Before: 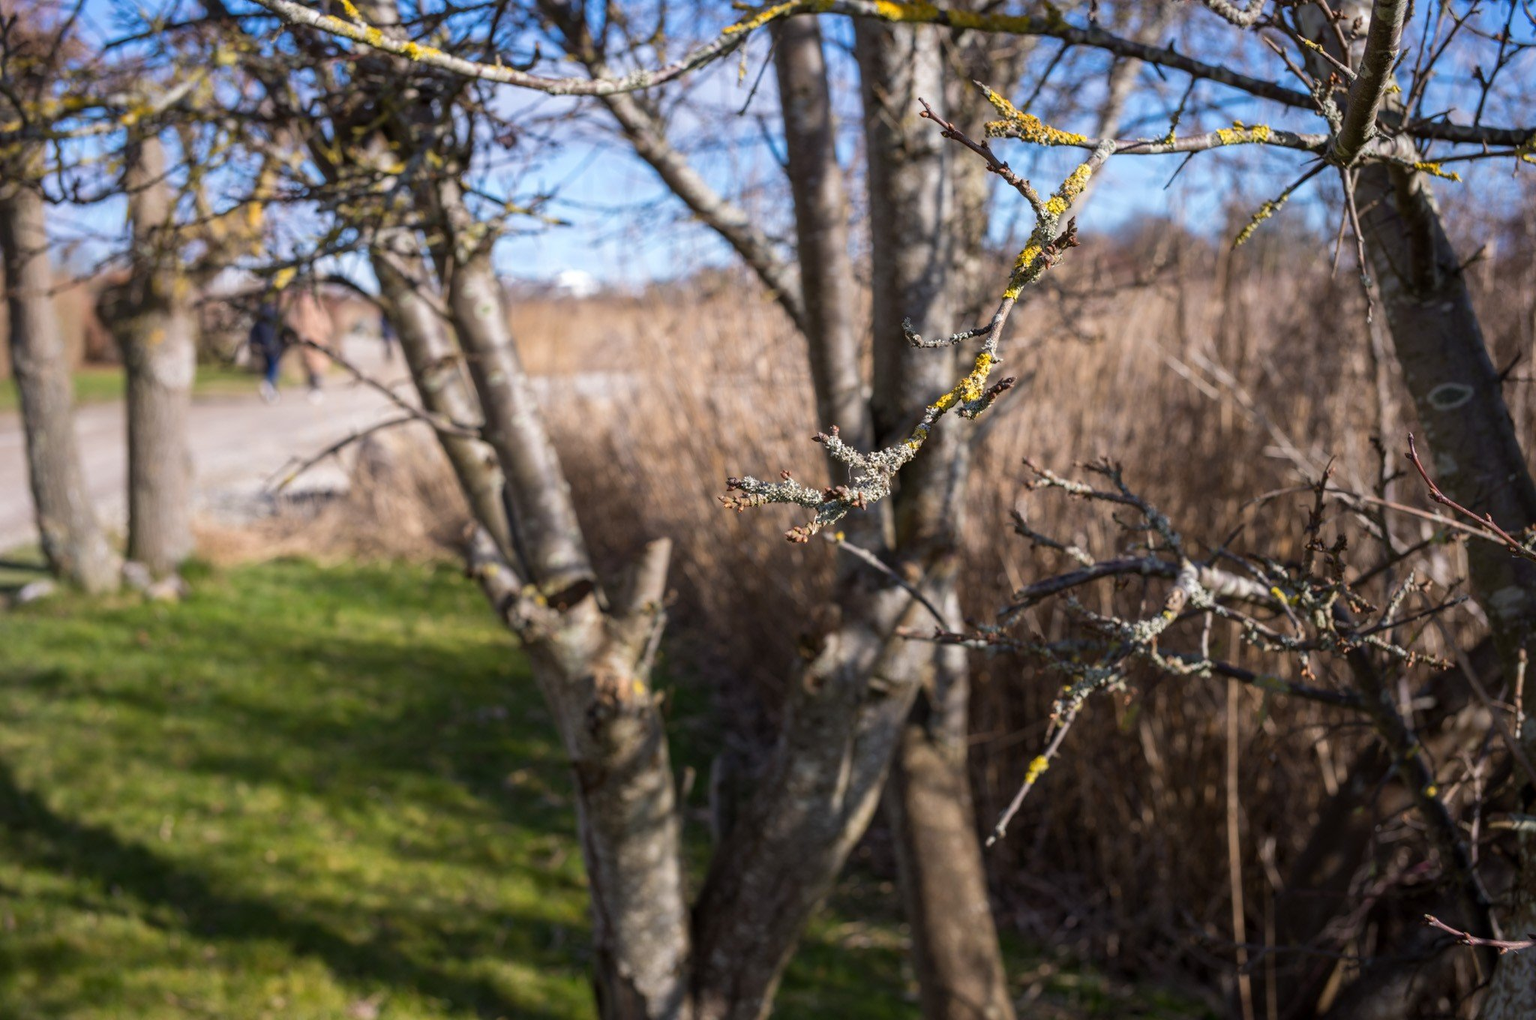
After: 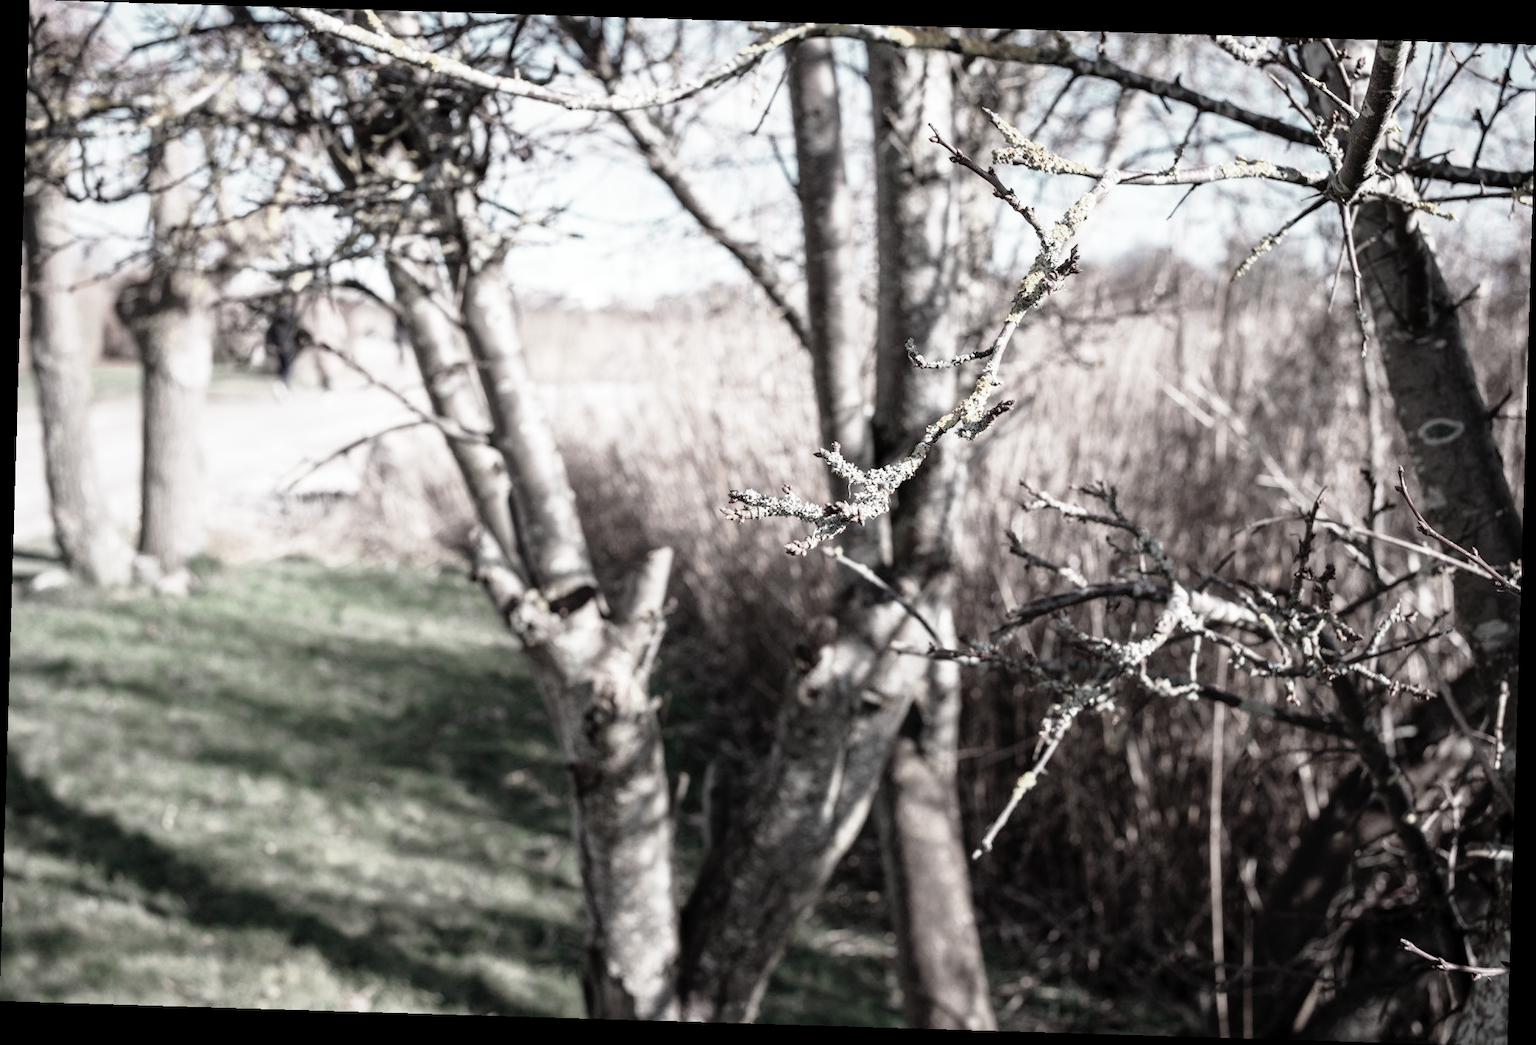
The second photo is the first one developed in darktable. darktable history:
base curve: curves: ch0 [(0, 0) (0.012, 0.01) (0.073, 0.168) (0.31, 0.711) (0.645, 0.957) (1, 1)], preserve colors none
rotate and perspective: rotation 1.72°, automatic cropping off
color zones: curves: ch0 [(0.11, 0.396) (0.195, 0.36) (0.25, 0.5) (0.303, 0.412) (0.357, 0.544) (0.75, 0.5) (0.967, 0.328)]; ch1 [(0, 0.468) (0.112, 0.512) (0.202, 0.6) (0.25, 0.5) (0.307, 0.352) (0.357, 0.544) (0.75, 0.5) (0.963, 0.524)]
color contrast: green-magenta contrast 0.3, blue-yellow contrast 0.15
